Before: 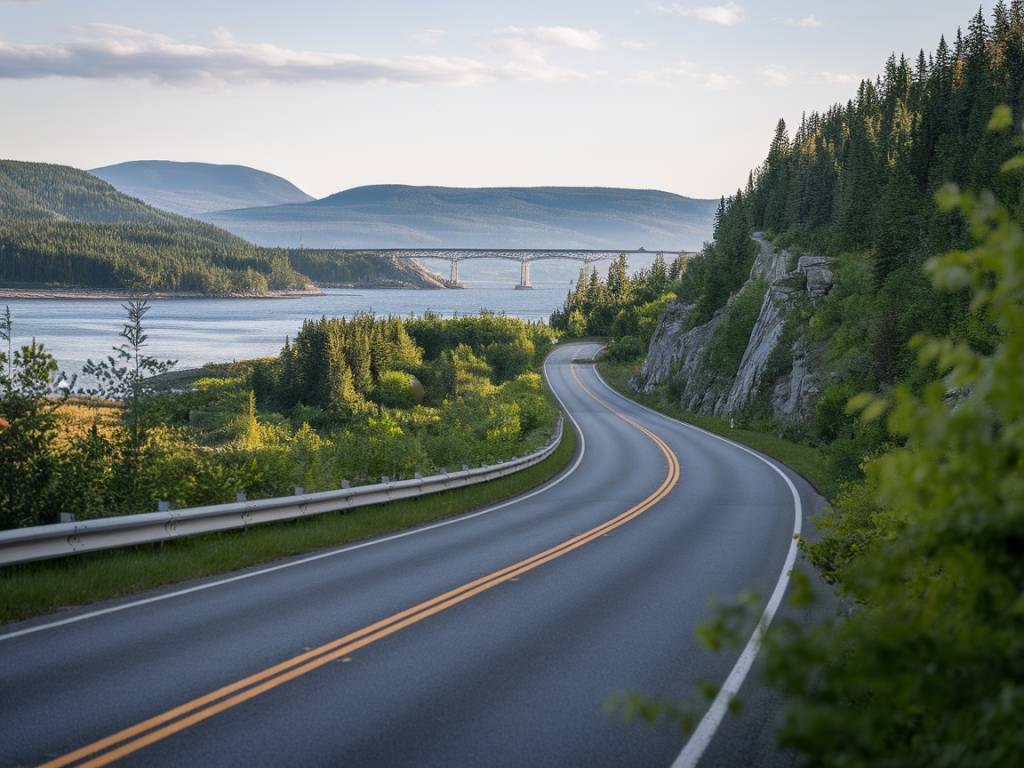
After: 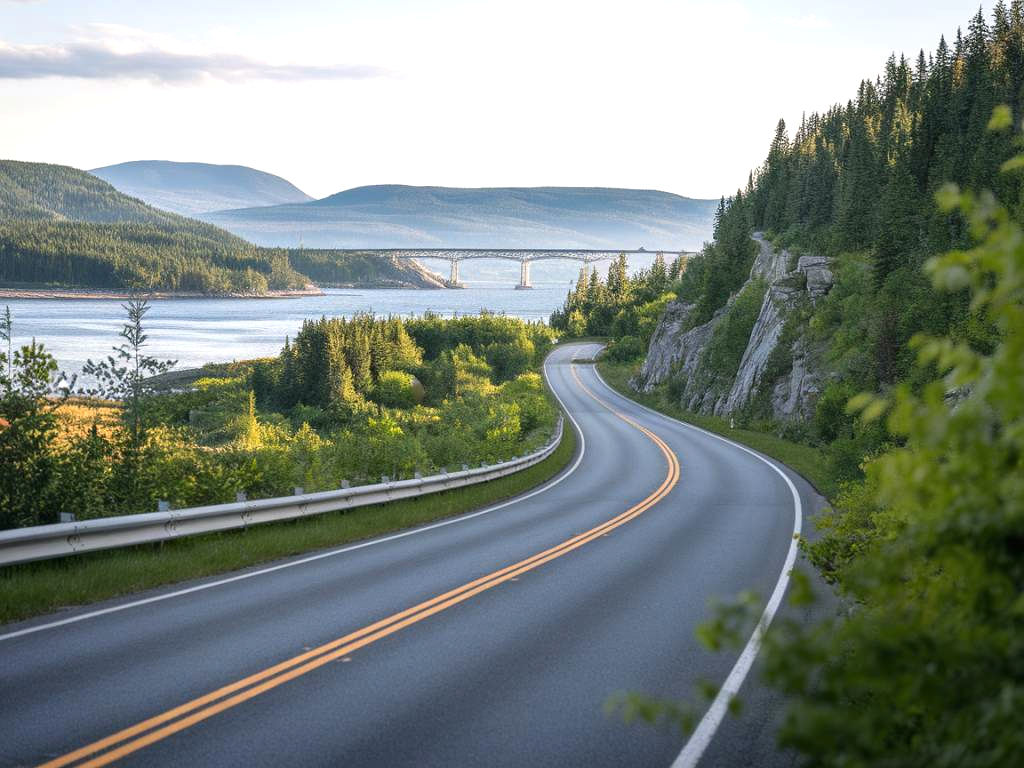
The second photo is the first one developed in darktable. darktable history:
white balance: red 1.009, blue 0.985
exposure: black level correction 0, exposure 0.6 EV, compensate exposure bias true, compensate highlight preservation false
